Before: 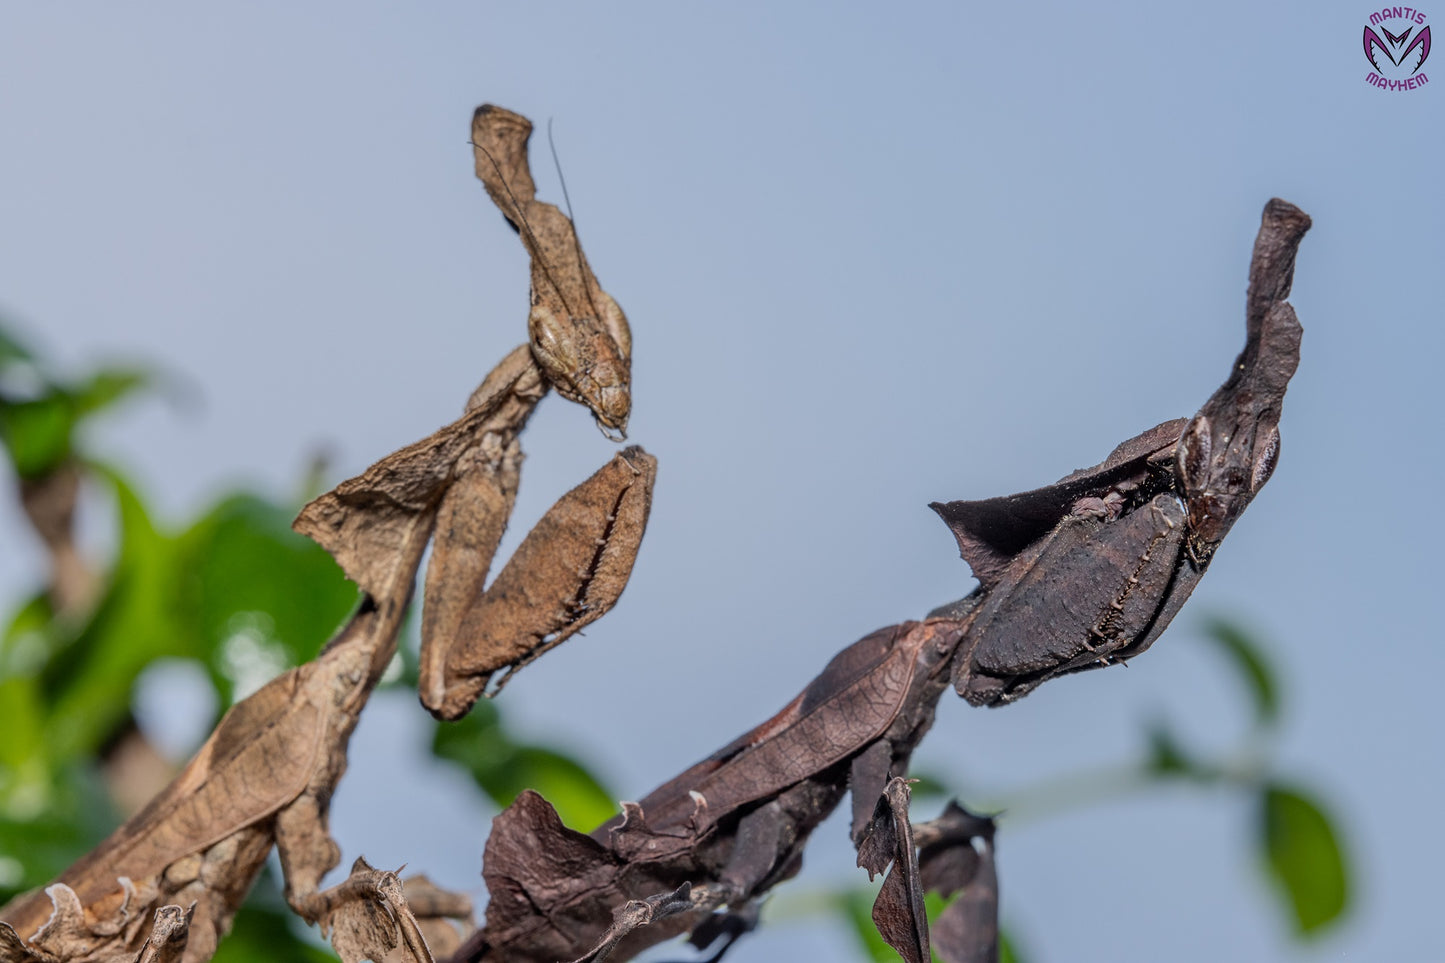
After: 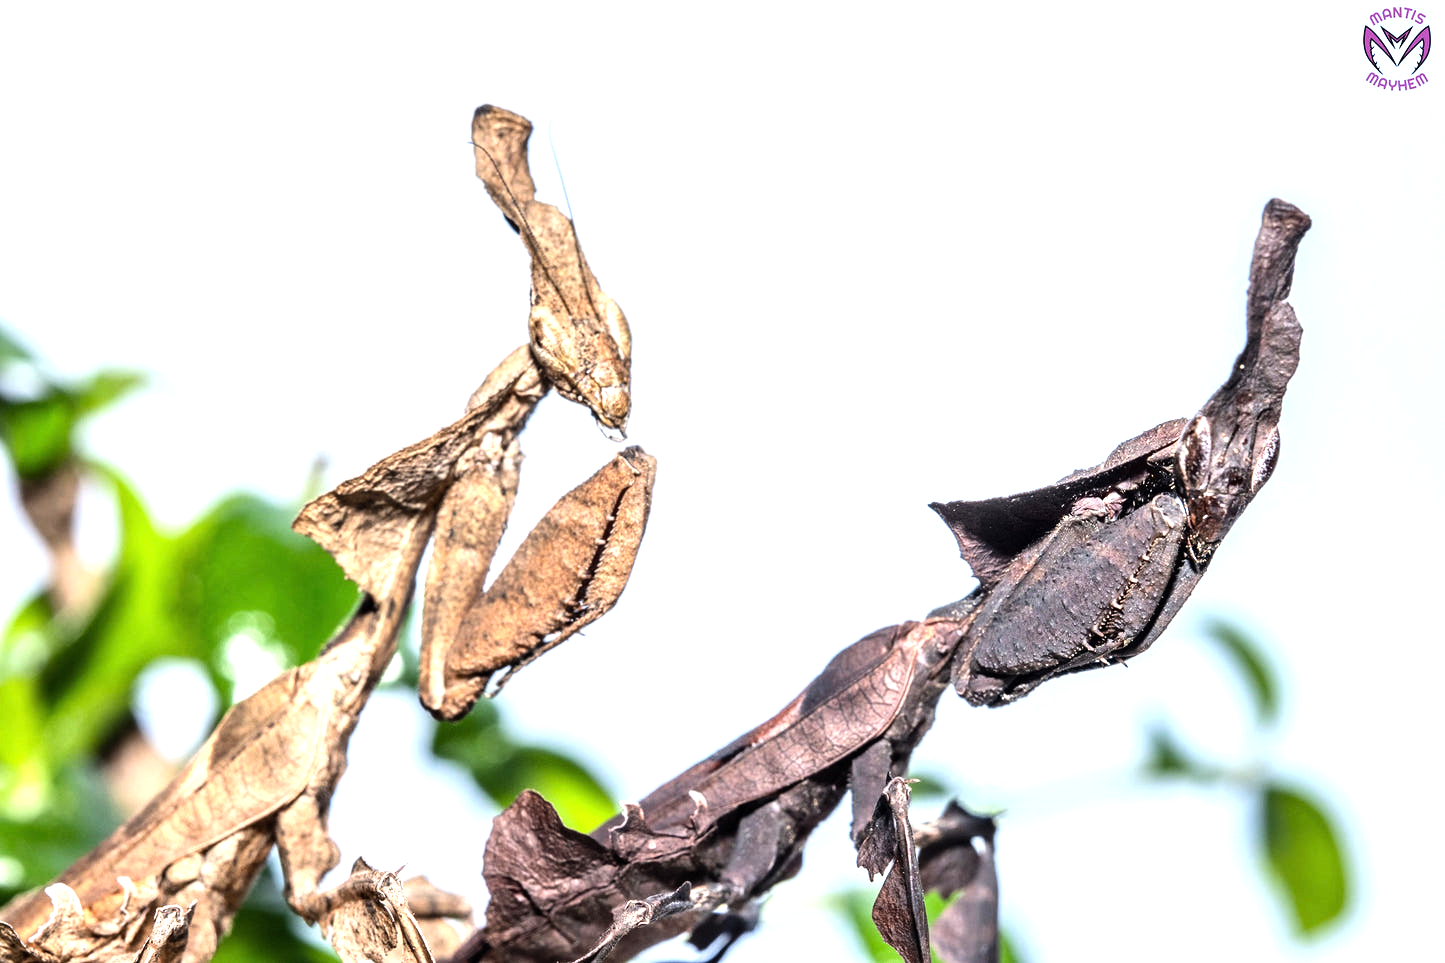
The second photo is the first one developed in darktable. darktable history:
tone equalizer: -8 EV -0.775 EV, -7 EV -0.718 EV, -6 EV -0.578 EV, -5 EV -0.378 EV, -3 EV 0.395 EV, -2 EV 0.6 EV, -1 EV 0.69 EV, +0 EV 0.752 EV, edges refinement/feathering 500, mask exposure compensation -1.57 EV, preserve details no
exposure: black level correction 0, exposure 1.102 EV, compensate highlight preservation false
